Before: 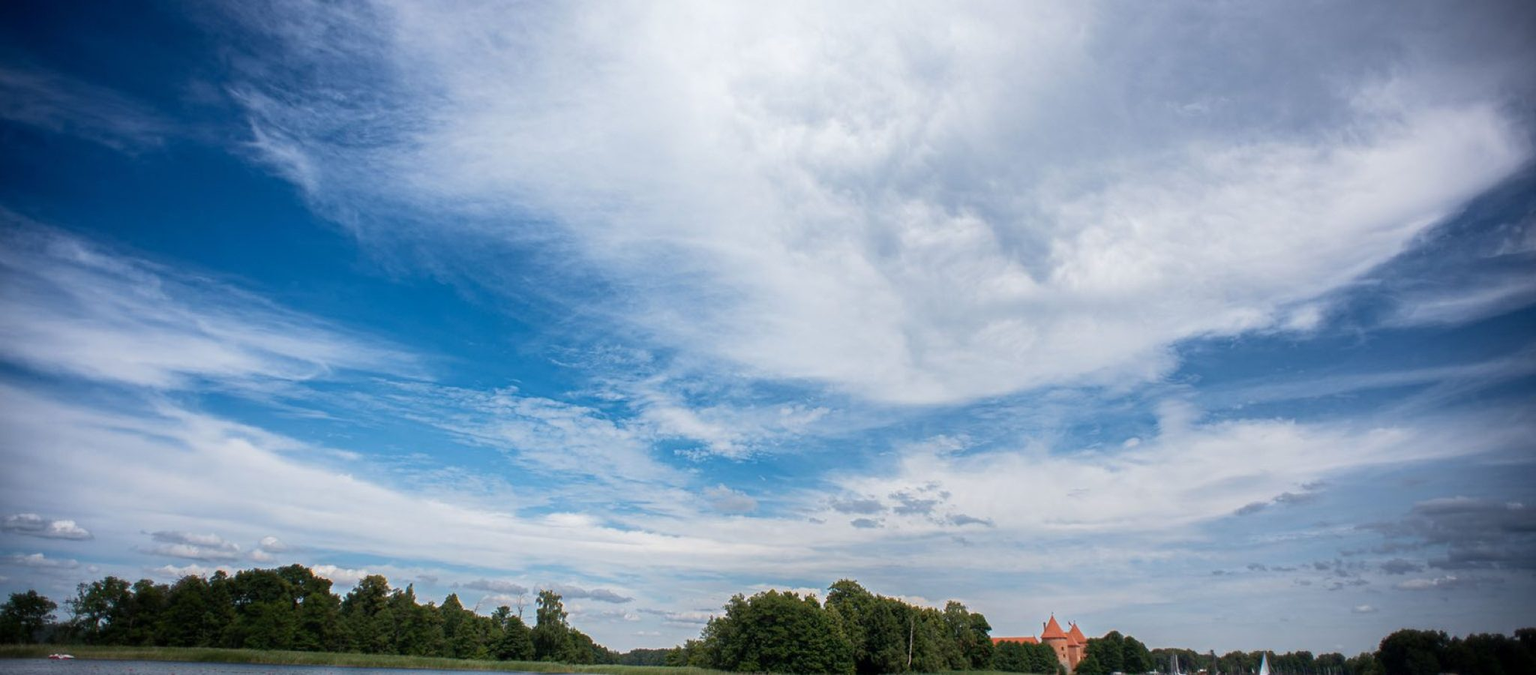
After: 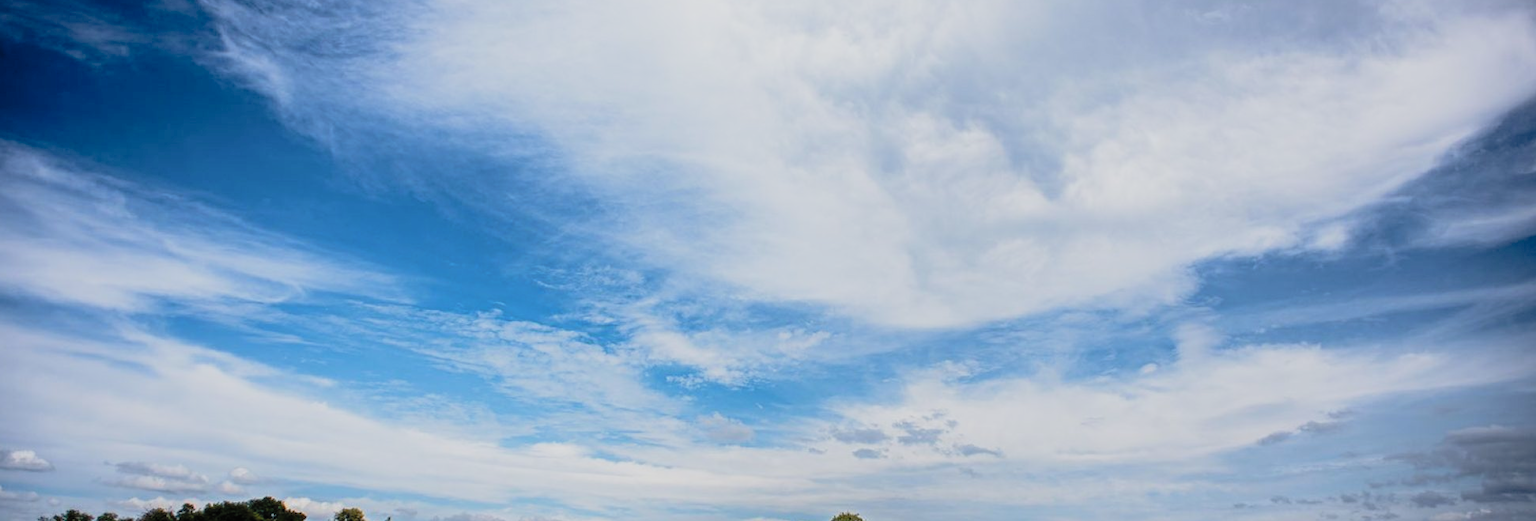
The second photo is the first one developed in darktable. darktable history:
filmic rgb: black relative exposure -7.65 EV, white relative exposure 4.56 EV, hardness 3.61, add noise in highlights 0, preserve chrominance luminance Y, color science v3 (2019), use custom middle-gray values true, contrast in highlights soft
crop and rotate: left 2.775%, top 13.814%, right 2.336%, bottom 12.816%
tone curve: curves: ch0 [(0, 0.009) (0.105, 0.08) (0.195, 0.18) (0.283, 0.316) (0.384, 0.434) (0.485, 0.531) (0.638, 0.69) (0.81, 0.872) (1, 0.977)]; ch1 [(0, 0) (0.161, 0.092) (0.35, 0.33) (0.379, 0.401) (0.456, 0.469) (0.502, 0.5) (0.525, 0.514) (0.586, 0.617) (0.635, 0.655) (1, 1)]; ch2 [(0, 0) (0.371, 0.362) (0.437, 0.437) (0.48, 0.49) (0.53, 0.515) (0.56, 0.571) (0.622, 0.606) (1, 1)], preserve colors none
